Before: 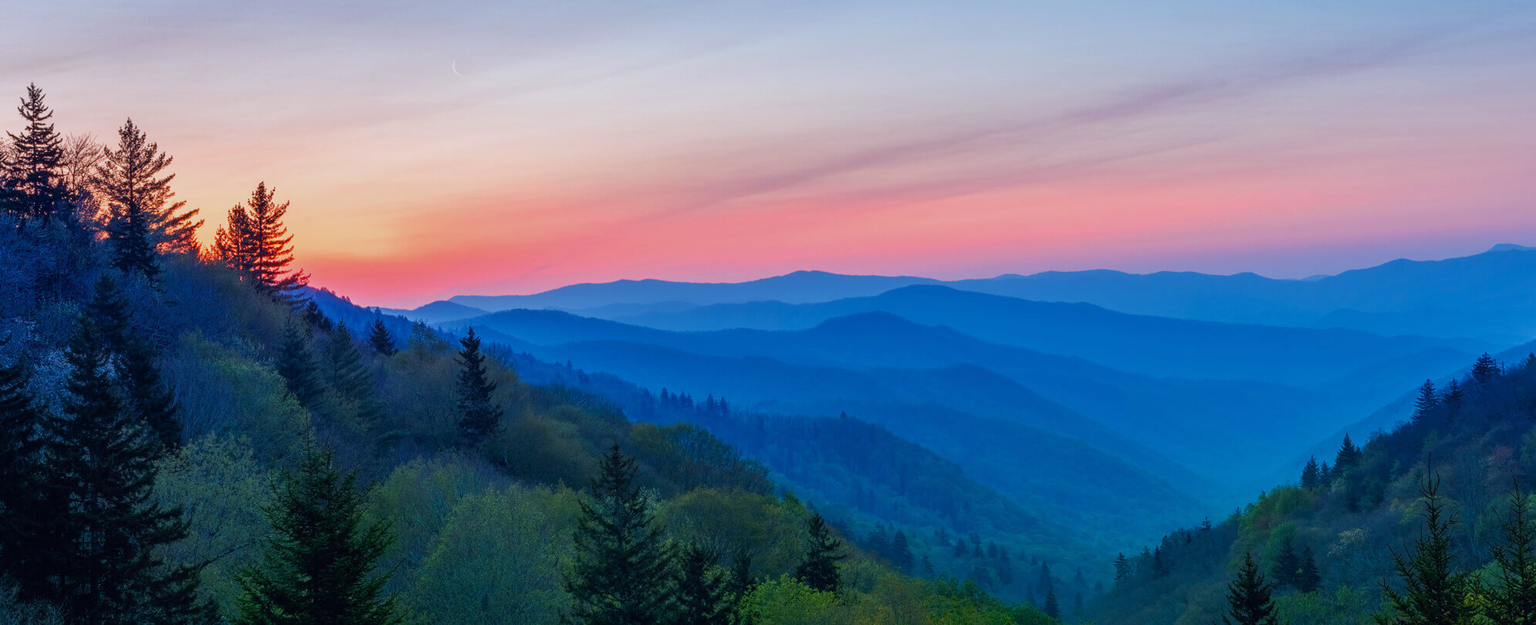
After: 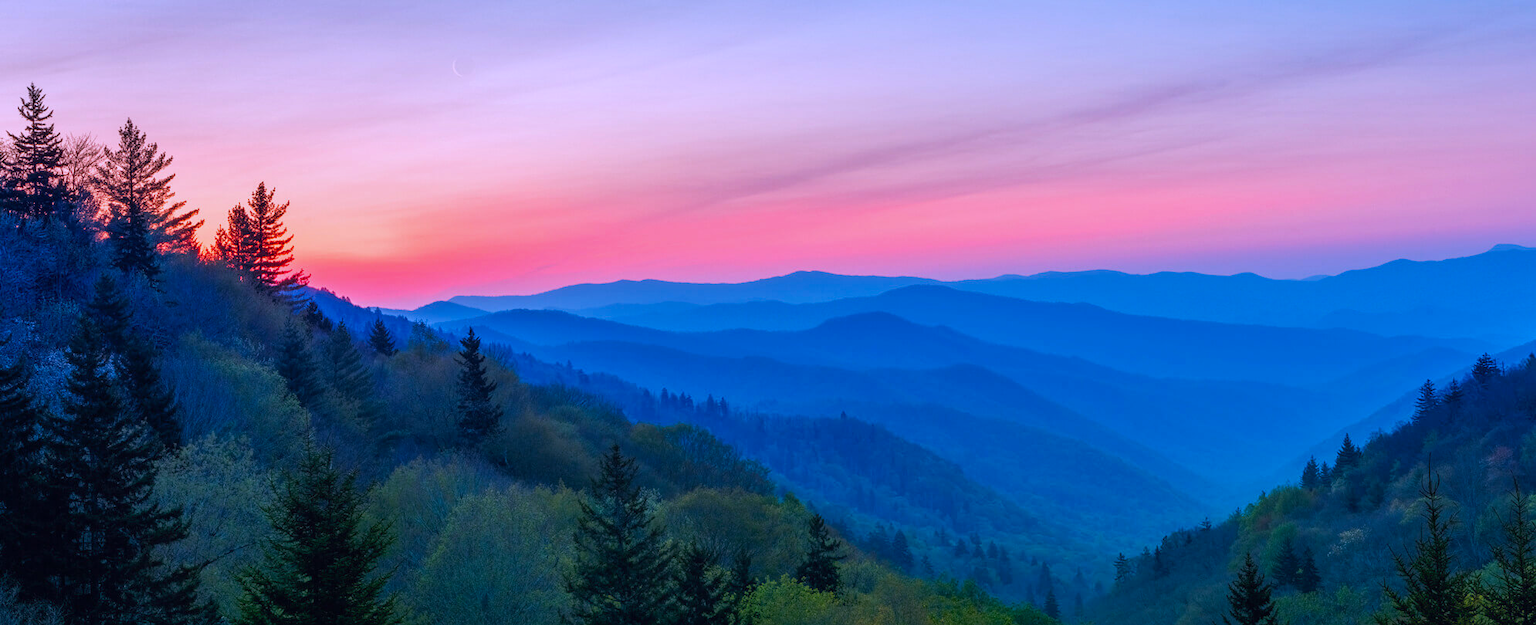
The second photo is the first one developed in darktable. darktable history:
color balance: output saturation 110%
color correction: highlights a* 15.03, highlights b* -25.07
